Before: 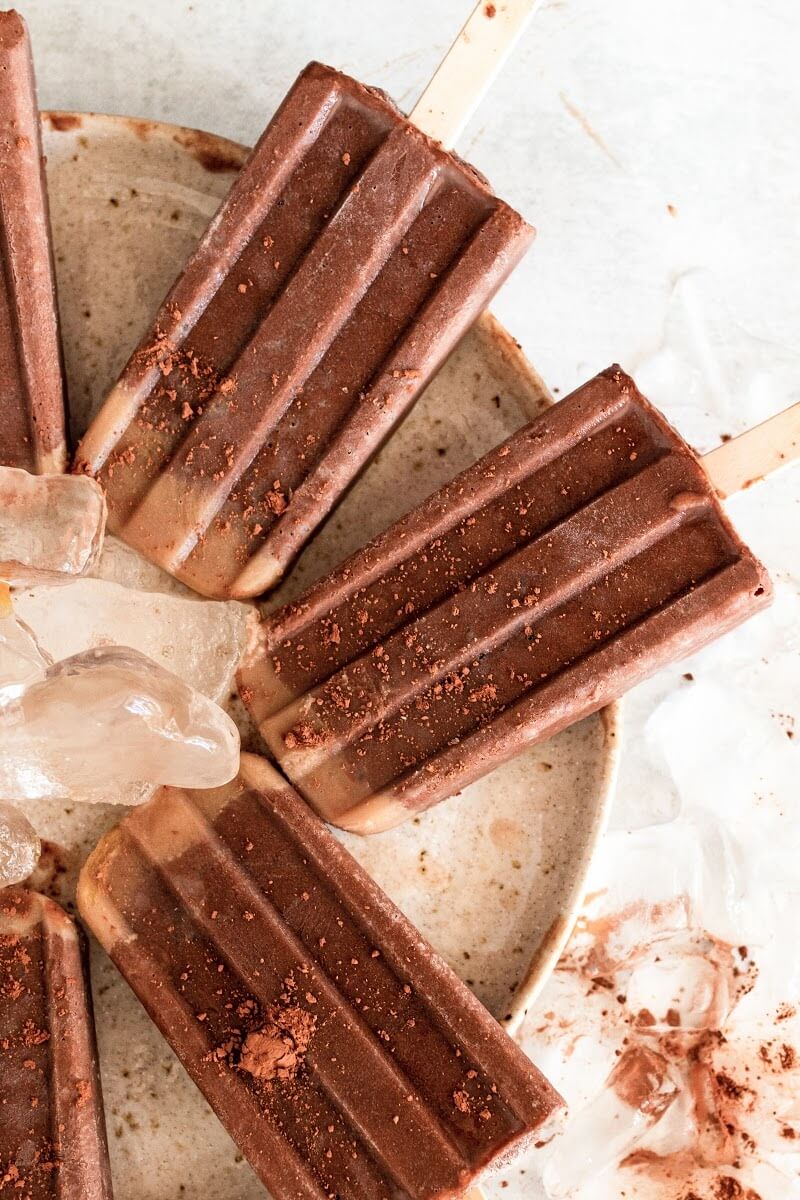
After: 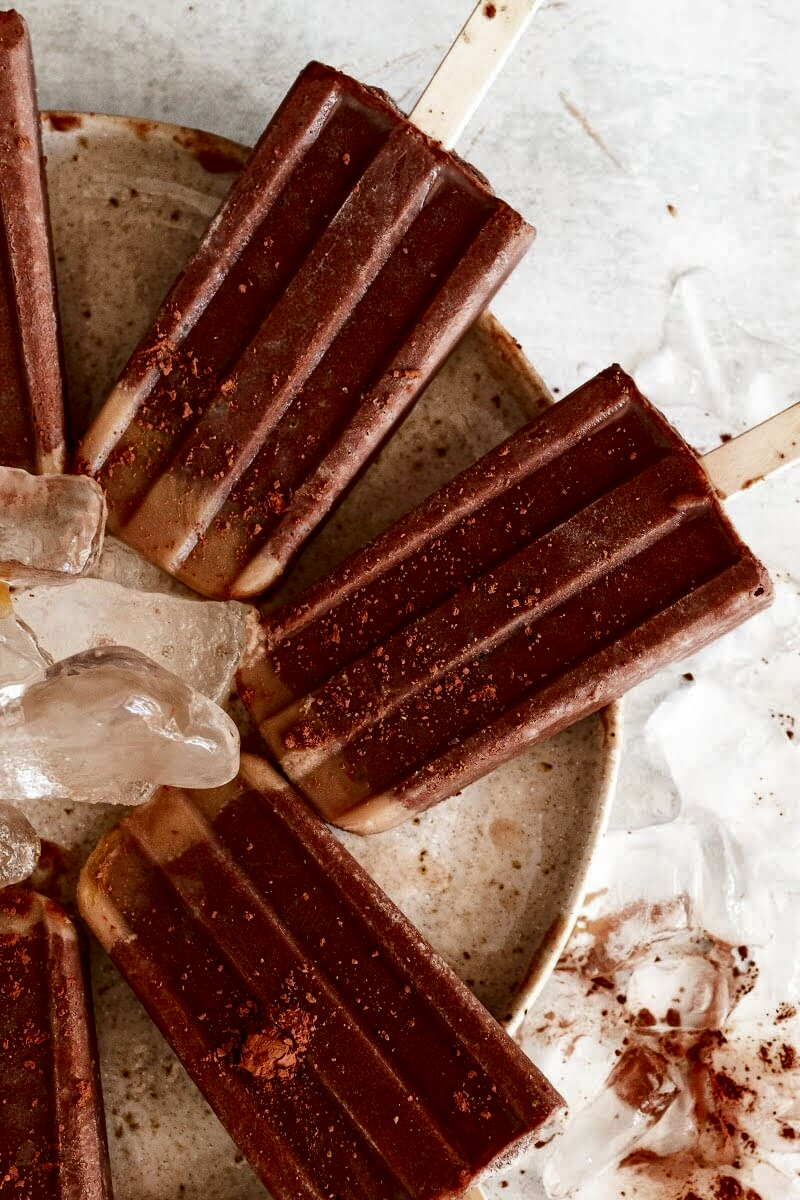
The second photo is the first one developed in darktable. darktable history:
contrast brightness saturation: brightness -0.52
shadows and highlights: shadows 29.32, highlights -29.32, low approximation 0.01, soften with gaussian
